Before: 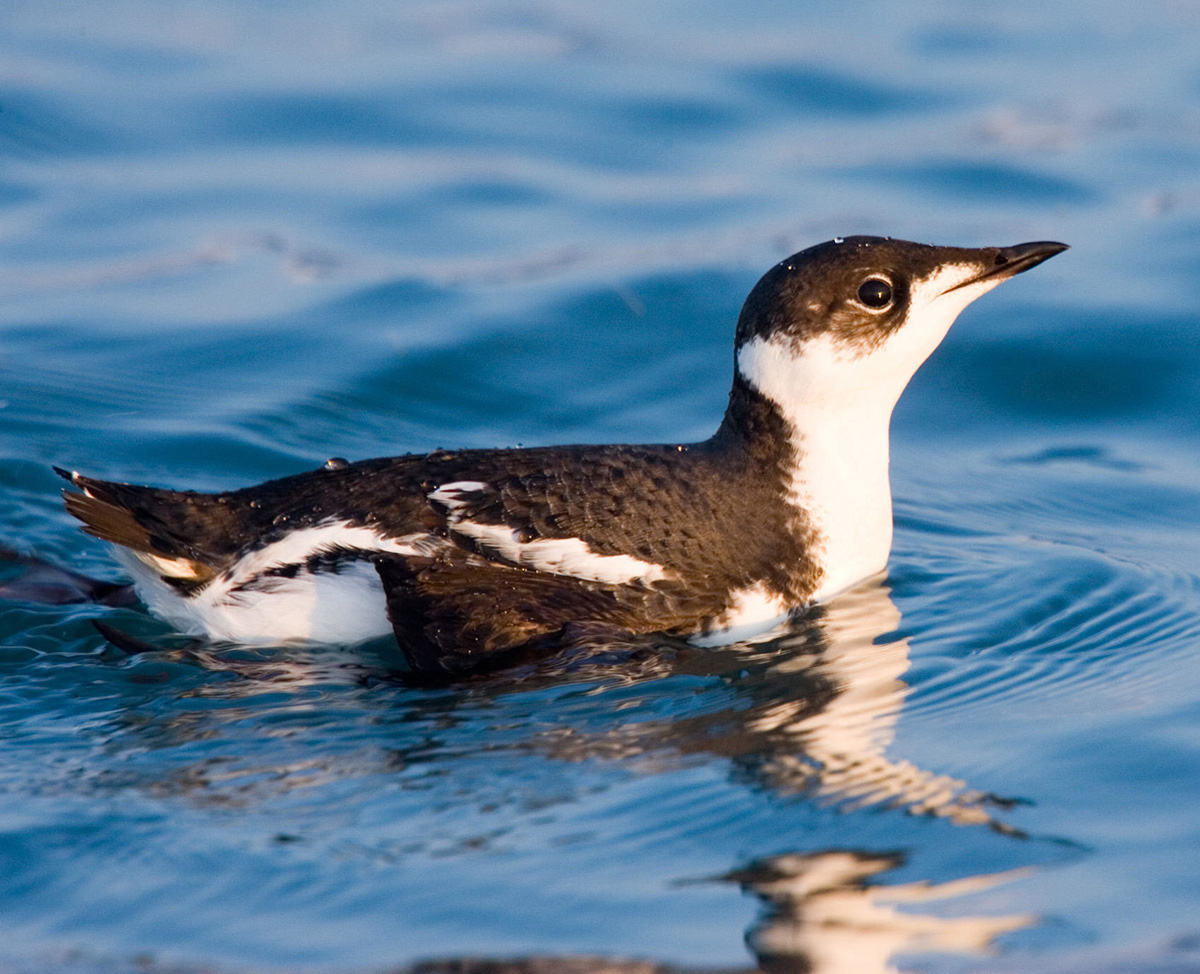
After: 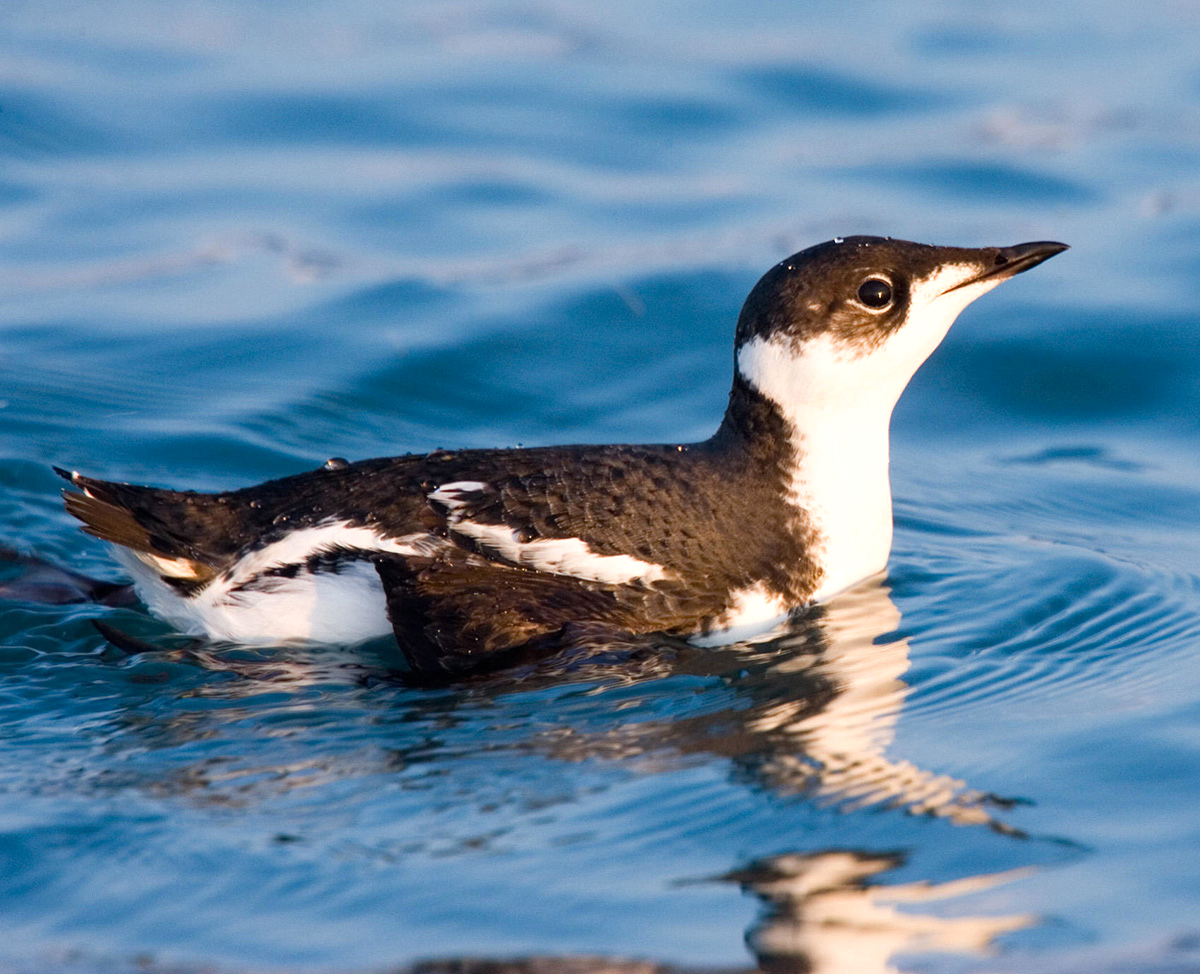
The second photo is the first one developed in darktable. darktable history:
tone equalizer: on, module defaults
levels: levels [0, 0.48, 0.961]
rgb curve: mode RGB, independent channels
